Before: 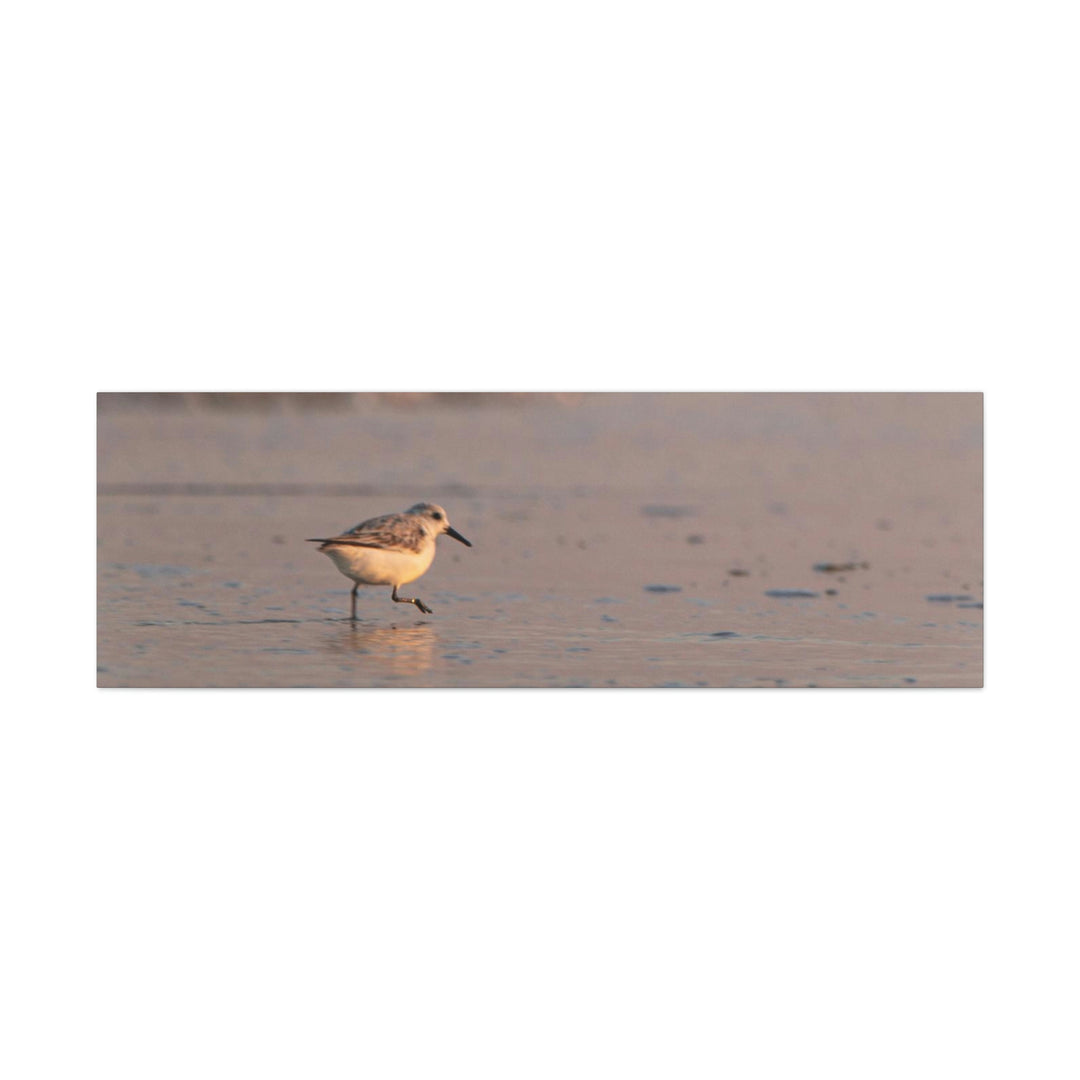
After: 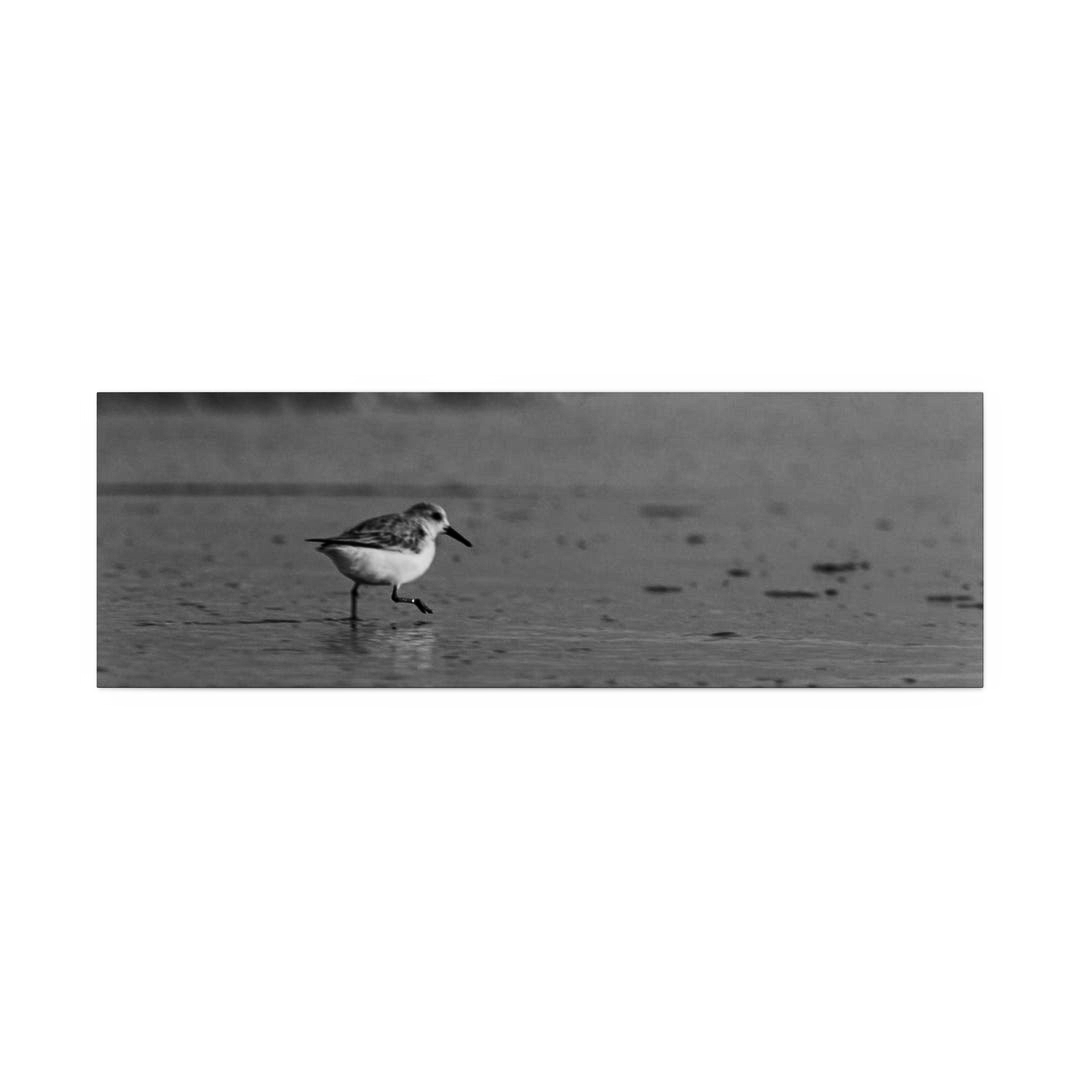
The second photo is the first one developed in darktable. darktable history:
base curve: curves: ch0 [(0, 0) (0.028, 0.03) (0.121, 0.232) (0.46, 0.748) (0.859, 0.968) (1, 1)], preserve colors none
contrast brightness saturation: contrast 0.02, brightness -1, saturation -1
color balance rgb: perceptual saturation grading › global saturation 25%, global vibrance 20%
contrast equalizer: y [[0.5, 0.5, 0.472, 0.5, 0.5, 0.5], [0.5 ×6], [0.5 ×6], [0 ×6], [0 ×6]]
